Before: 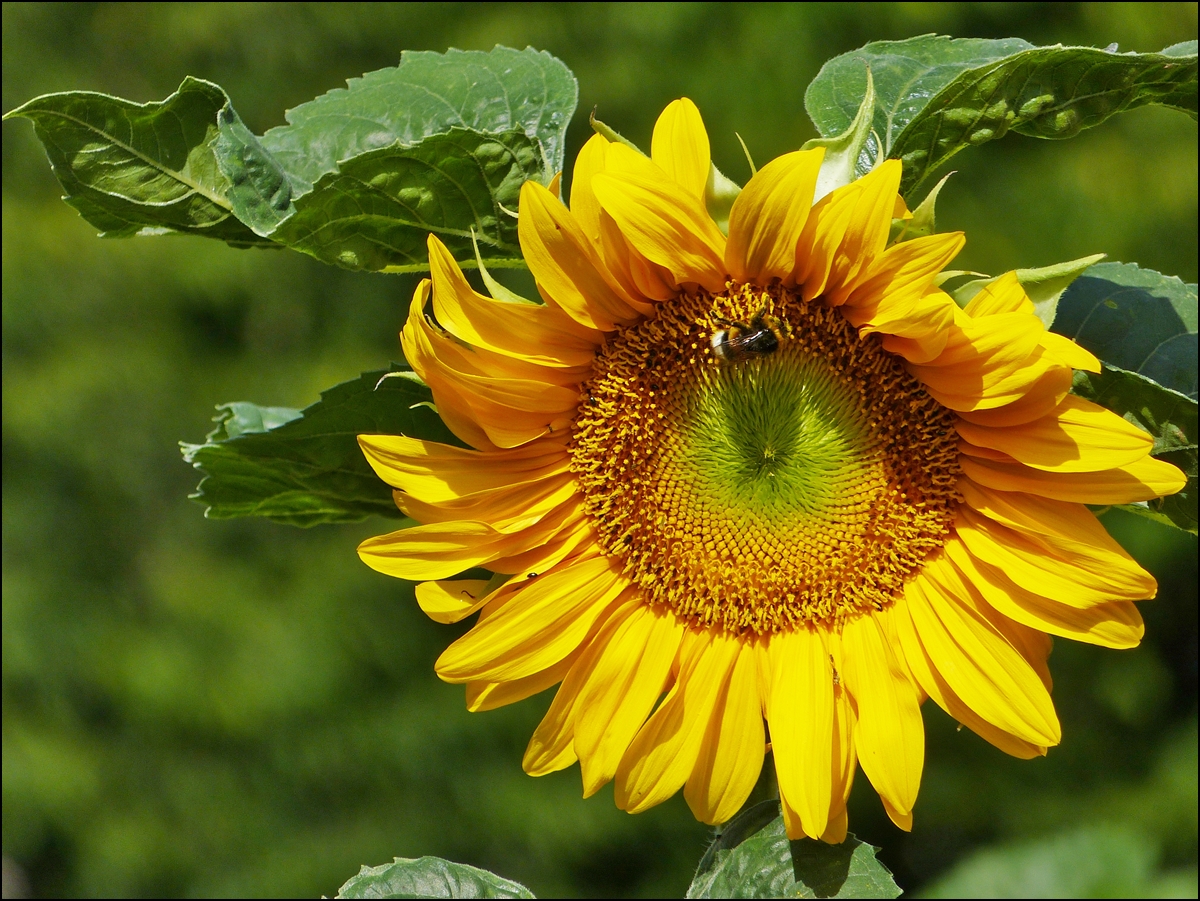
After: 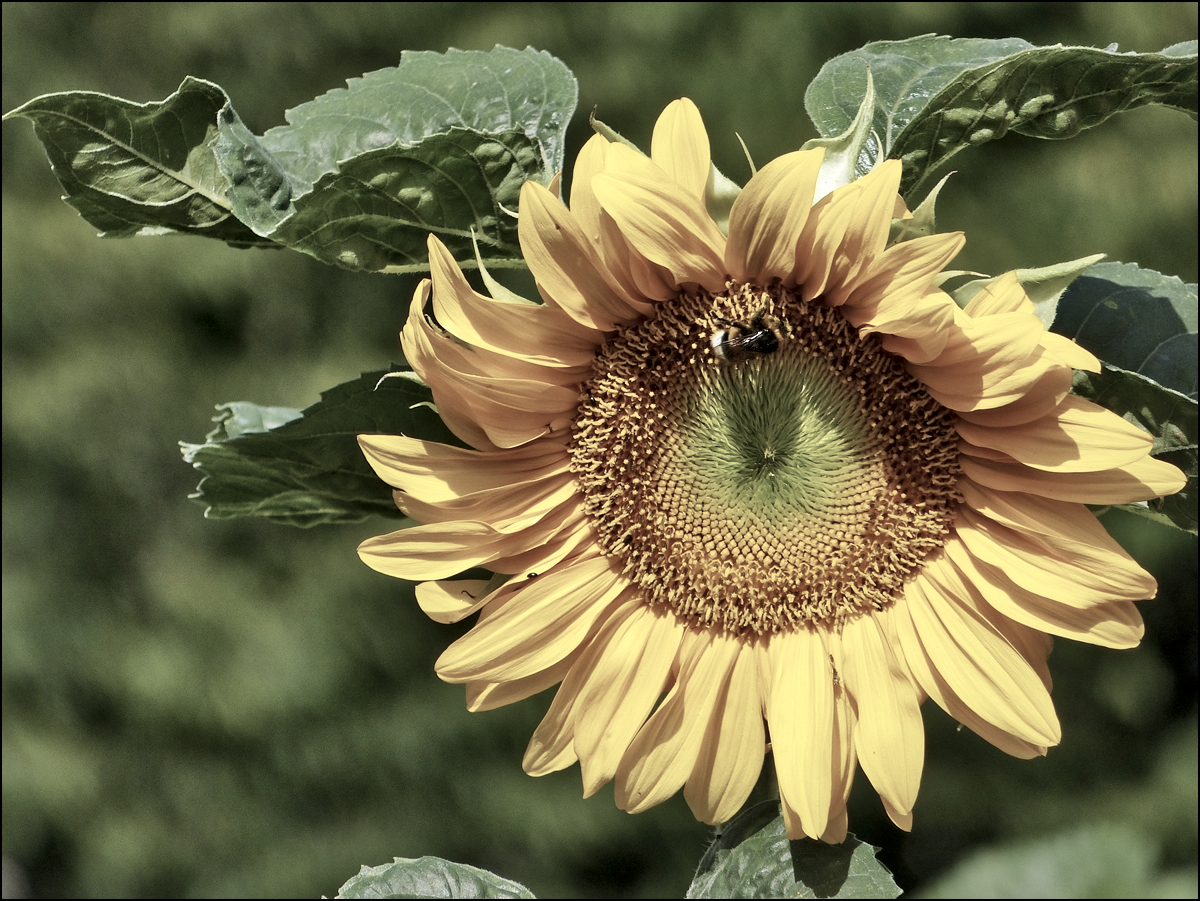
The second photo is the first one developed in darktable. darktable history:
local contrast: mode bilateral grid, contrast 24, coarseness 59, detail 152%, midtone range 0.2
color correction: highlights b* -0.027, saturation 0.474
